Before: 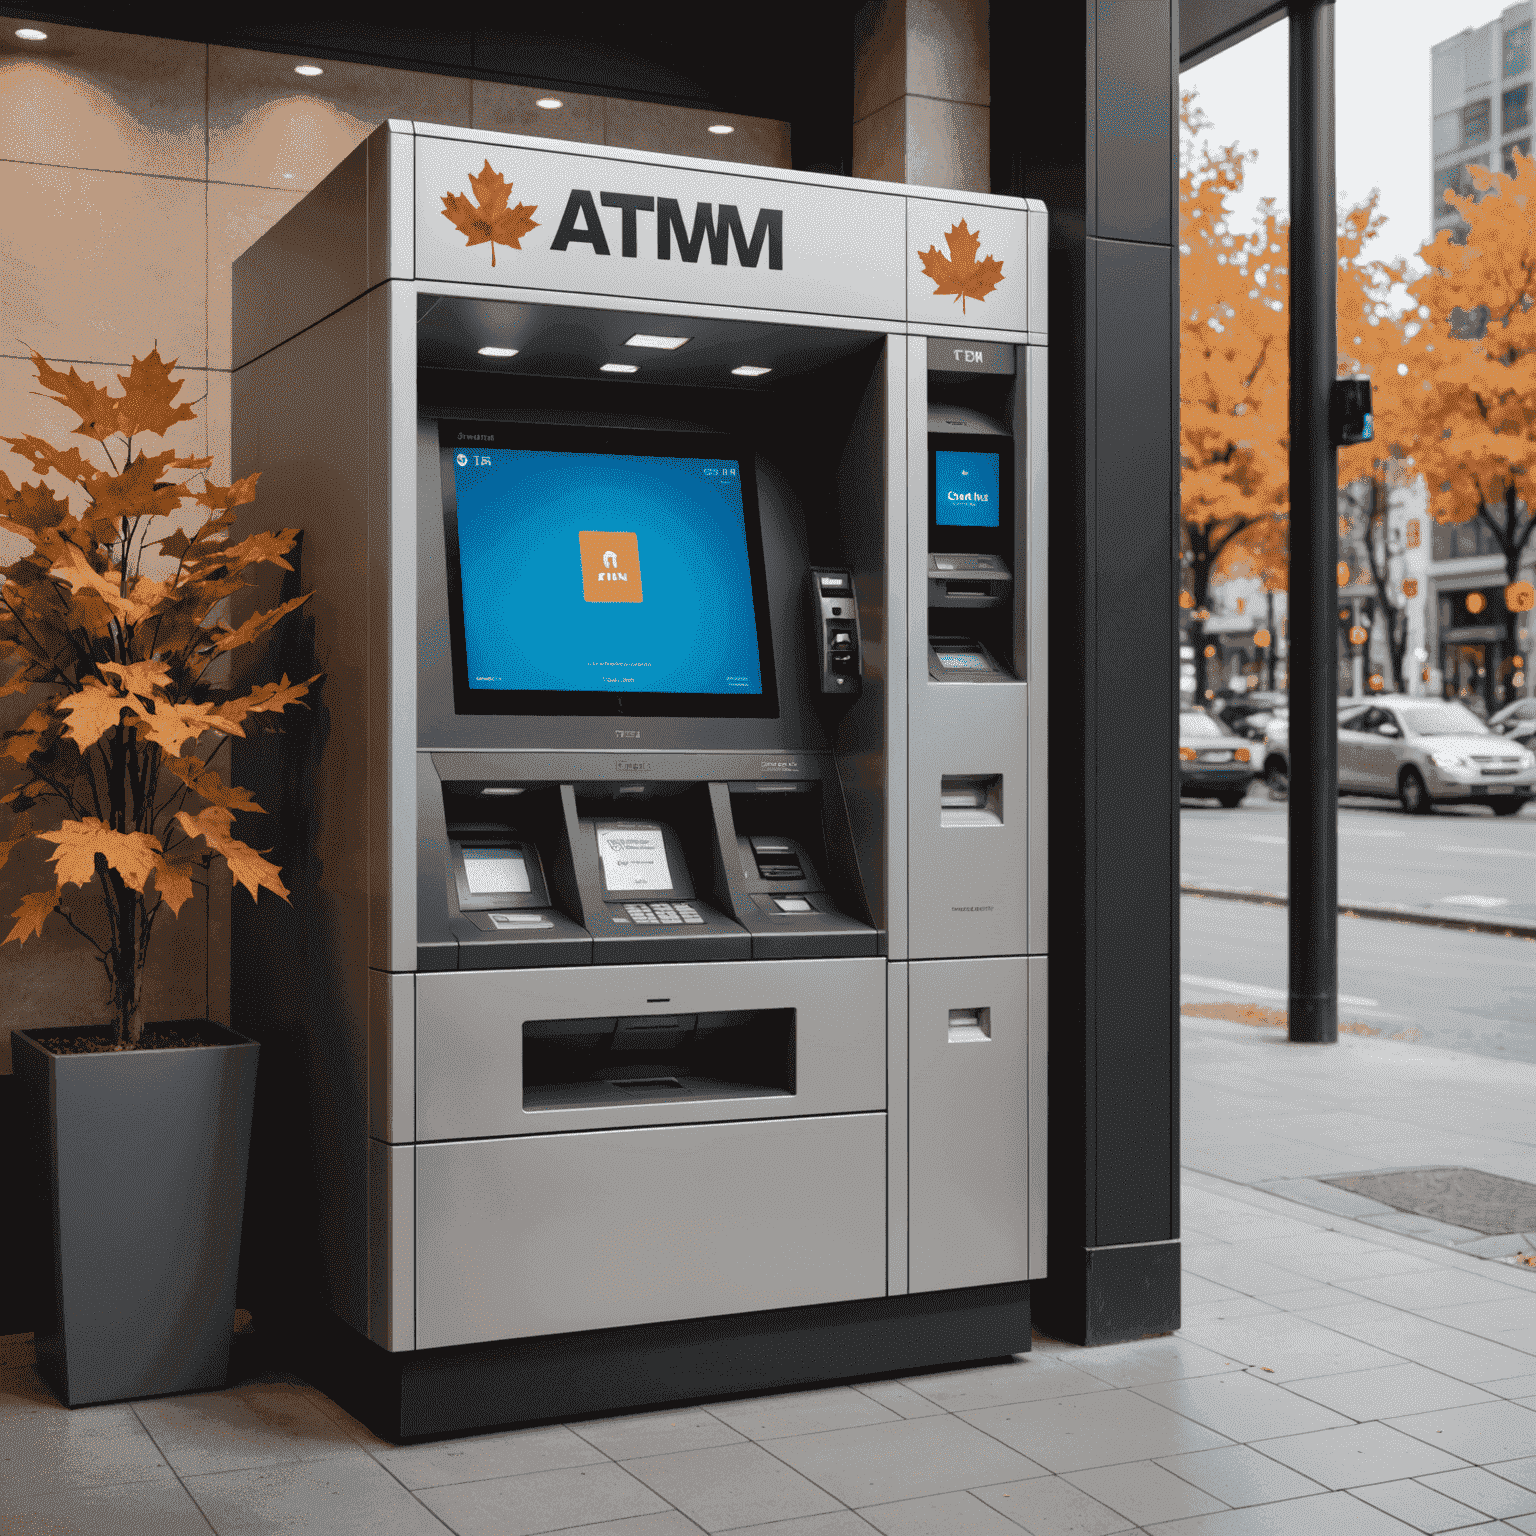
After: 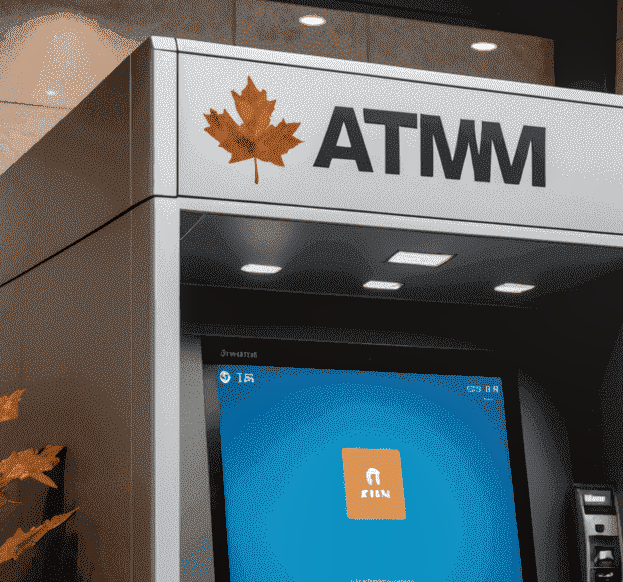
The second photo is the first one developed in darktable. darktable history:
crop: left 15.452%, top 5.459%, right 43.956%, bottom 56.62%
local contrast: on, module defaults
color balance: mode lift, gamma, gain (sRGB)
